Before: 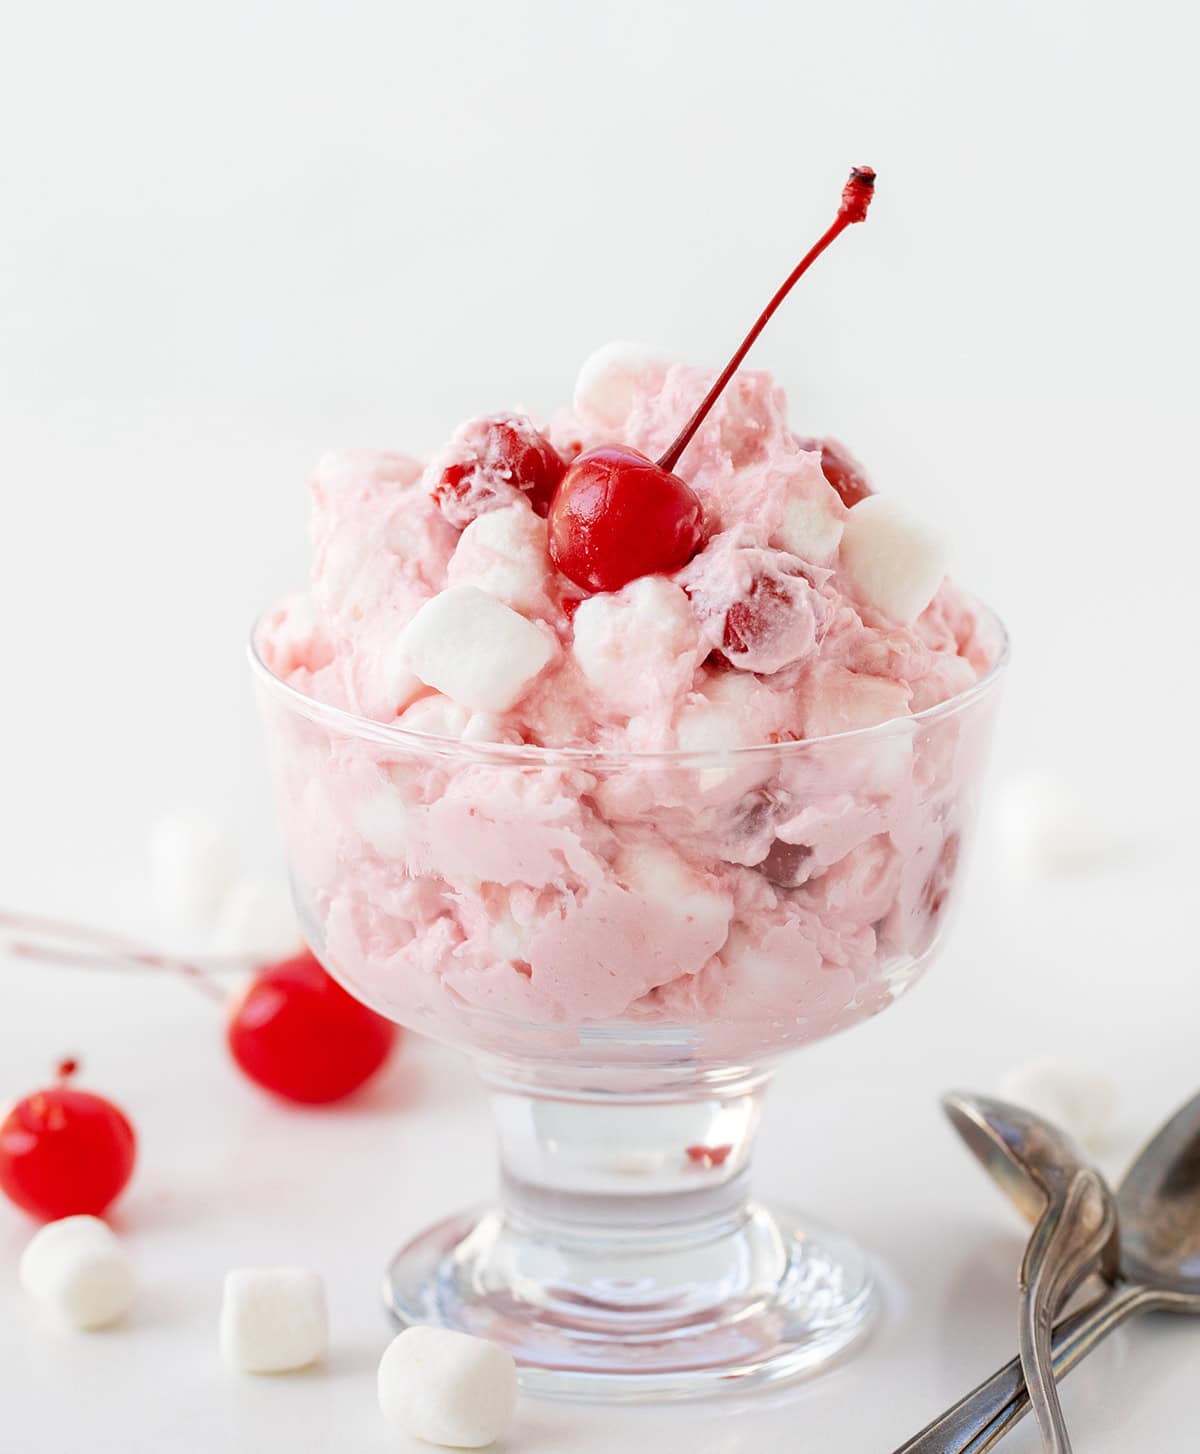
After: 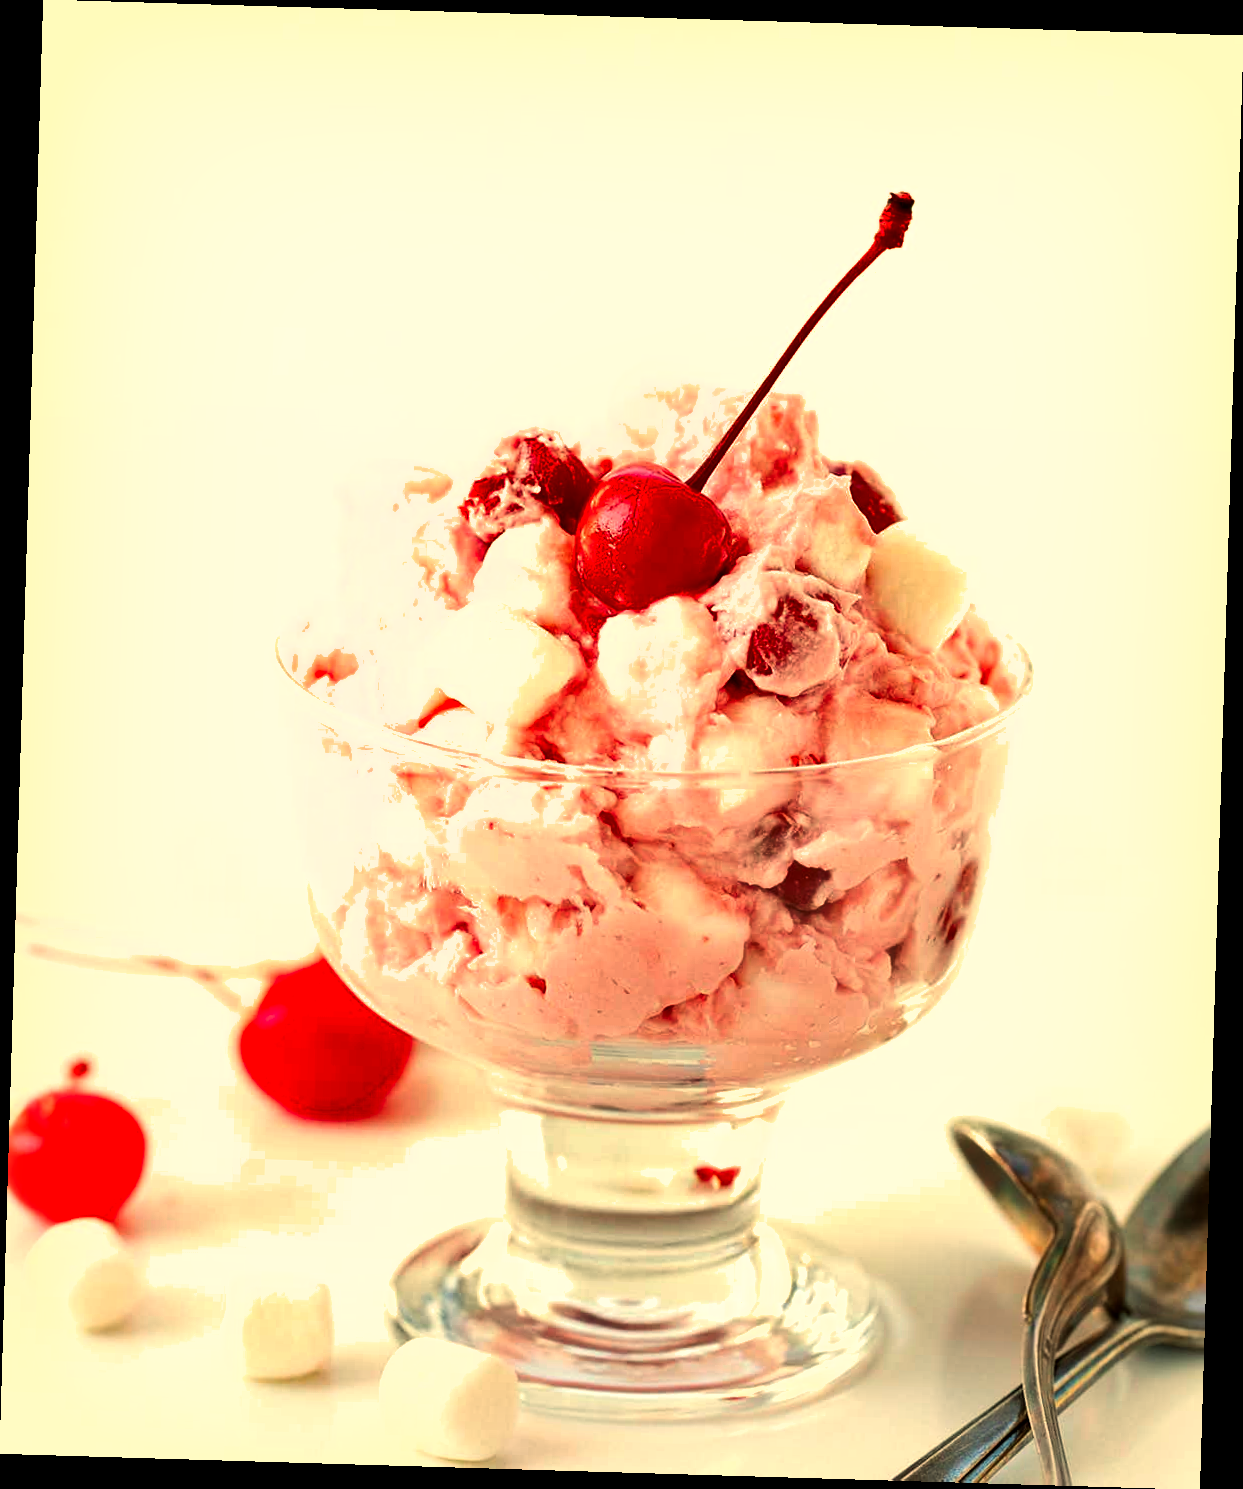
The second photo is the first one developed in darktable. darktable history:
color balance: mode lift, gamma, gain (sRGB), lift [1.014, 0.966, 0.918, 0.87], gamma [0.86, 0.734, 0.918, 0.976], gain [1.063, 1.13, 1.063, 0.86]
tone equalizer: on, module defaults
rotate and perspective: rotation 1.72°, automatic cropping off
shadows and highlights: low approximation 0.01, soften with gaussian
